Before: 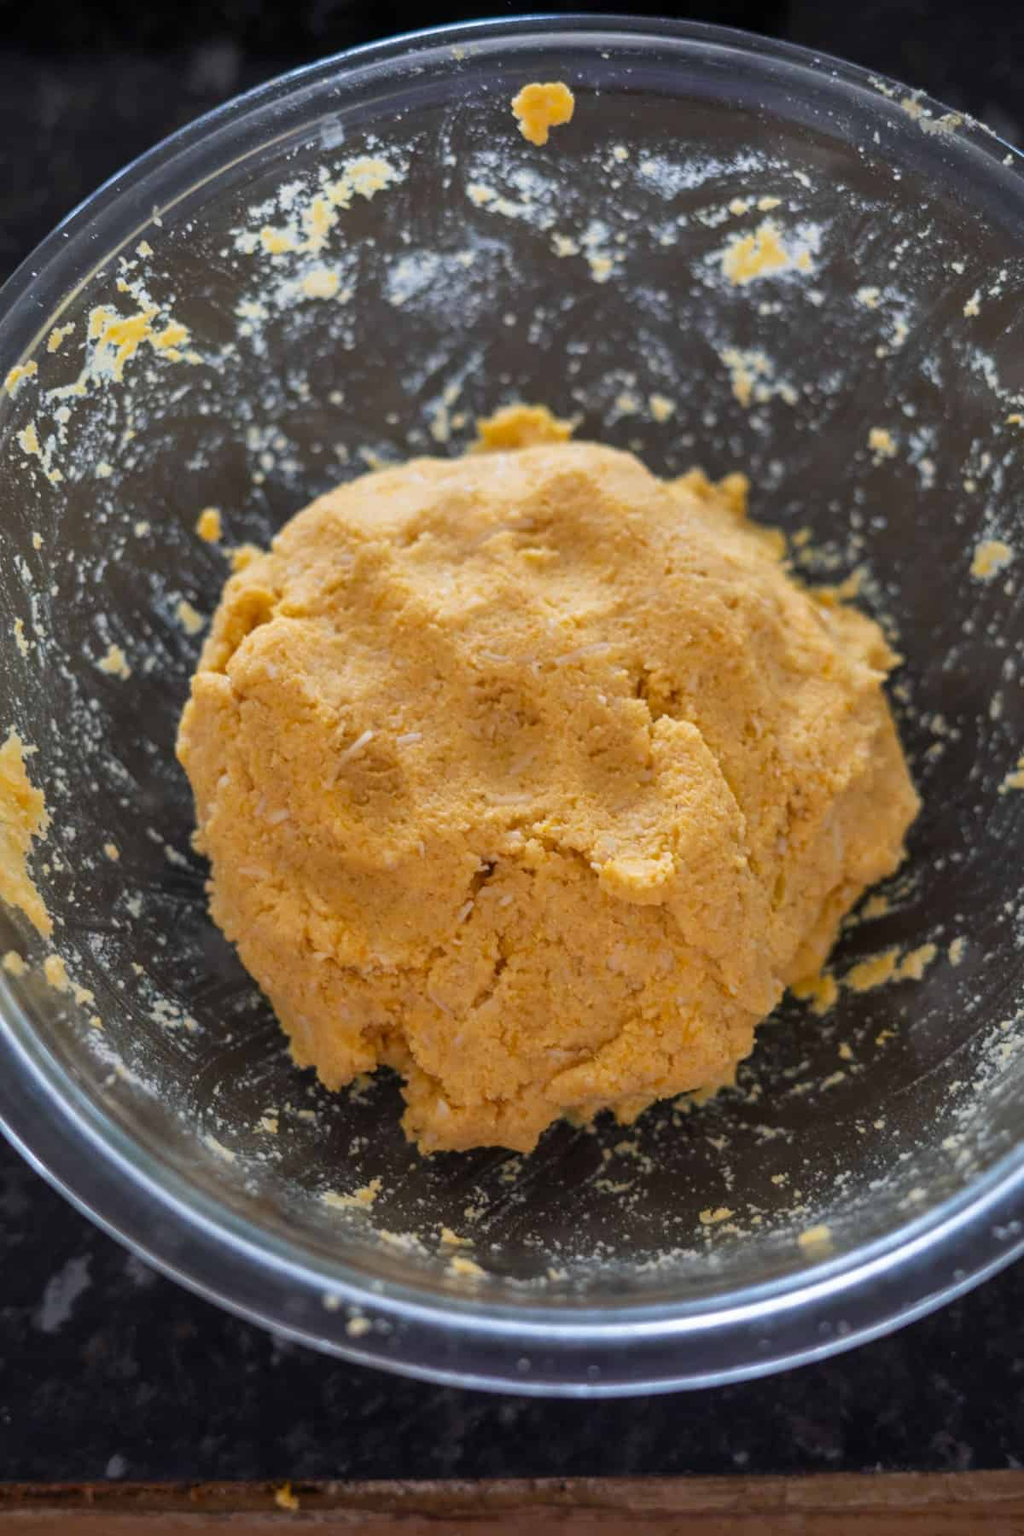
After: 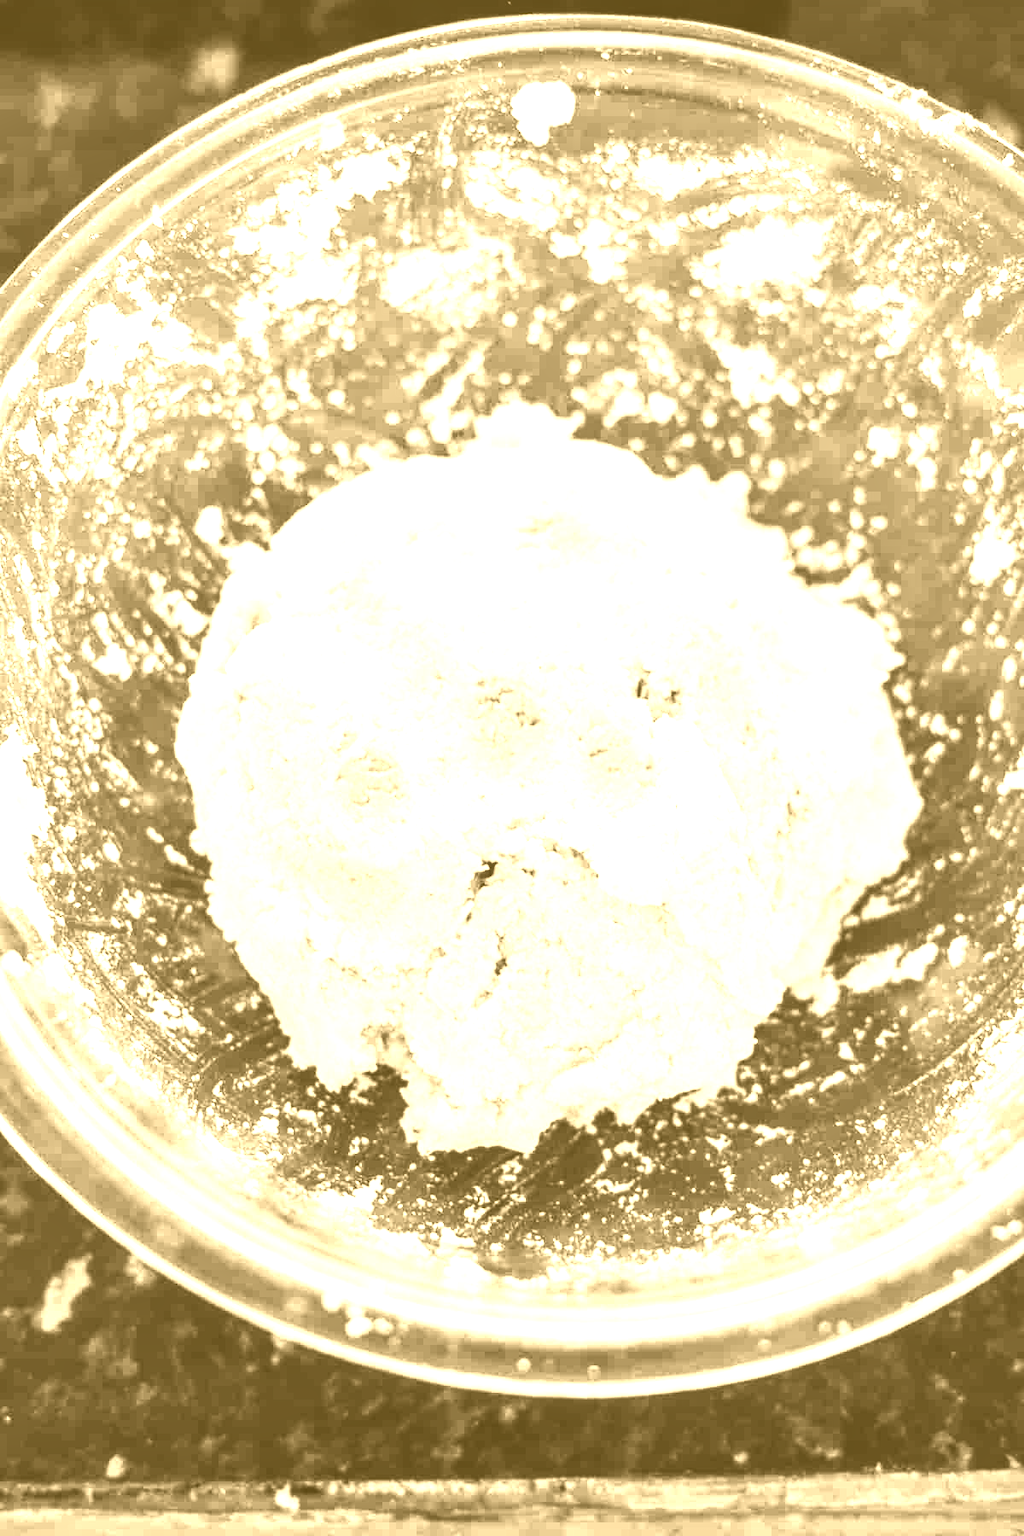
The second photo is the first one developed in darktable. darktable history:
shadows and highlights: soften with gaussian
color calibration: x 0.334, y 0.349, temperature 5426 K
local contrast: on, module defaults
contrast brightness saturation: contrast 0.2, brightness 0.16, saturation 0.22
colorize: hue 36°, source mix 100%
exposure: black level correction 0, exposure 0.5 EV, compensate exposure bias true, compensate highlight preservation false
base curve: curves: ch0 [(0, 0.003) (0.001, 0.002) (0.006, 0.004) (0.02, 0.022) (0.048, 0.086) (0.094, 0.234) (0.162, 0.431) (0.258, 0.629) (0.385, 0.8) (0.548, 0.918) (0.751, 0.988) (1, 1)], preserve colors none
